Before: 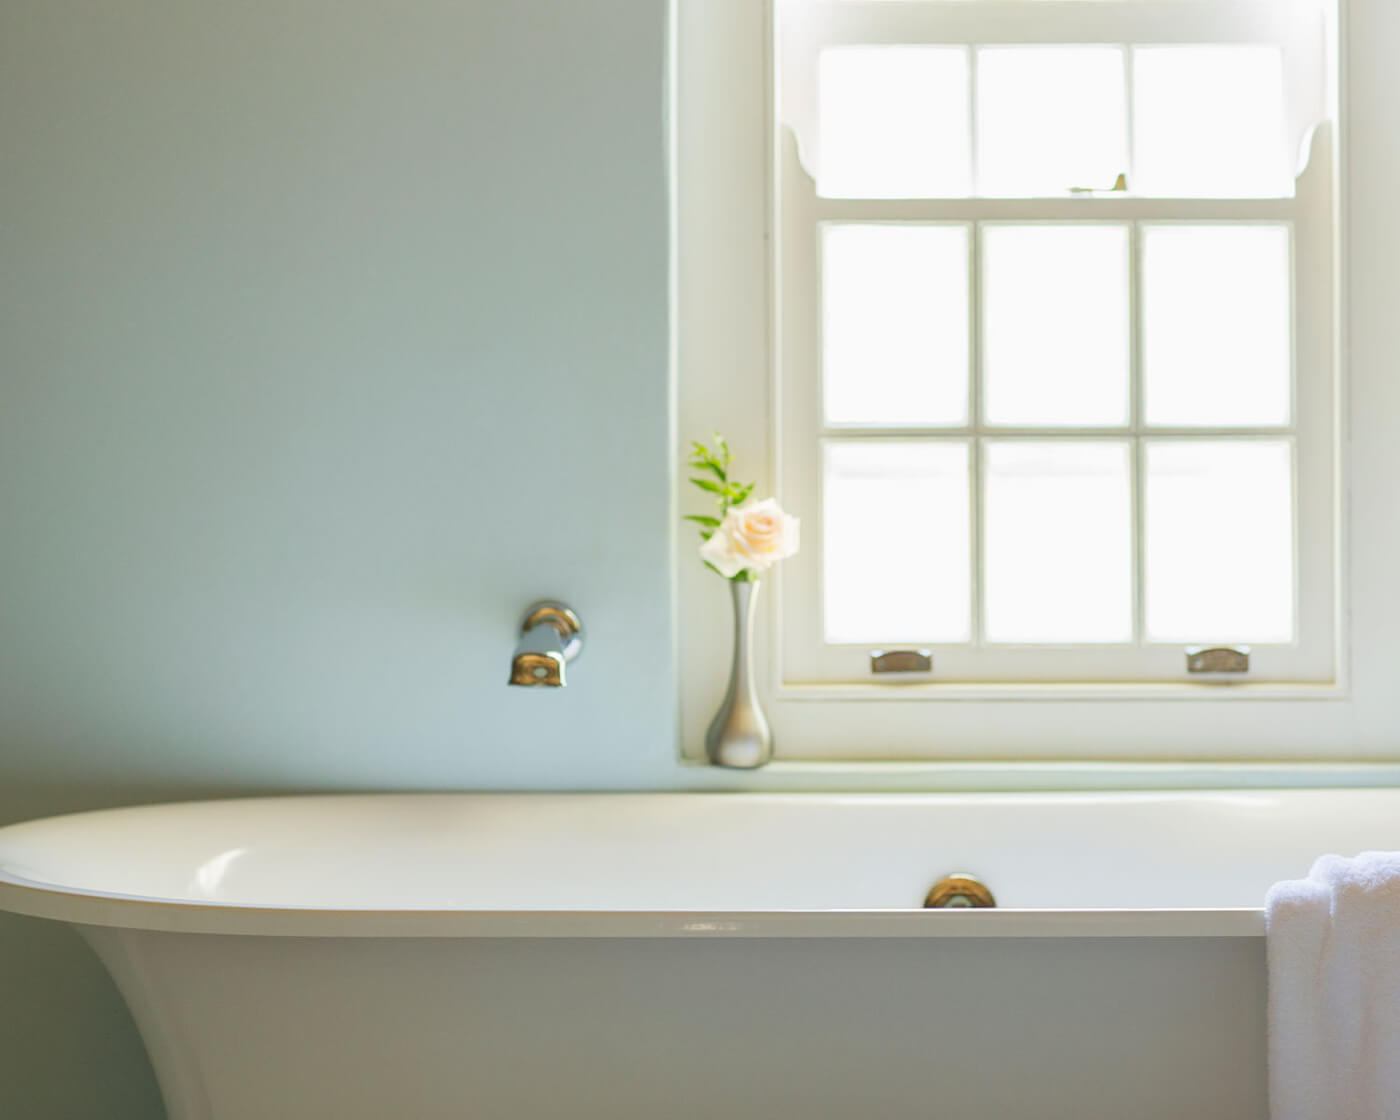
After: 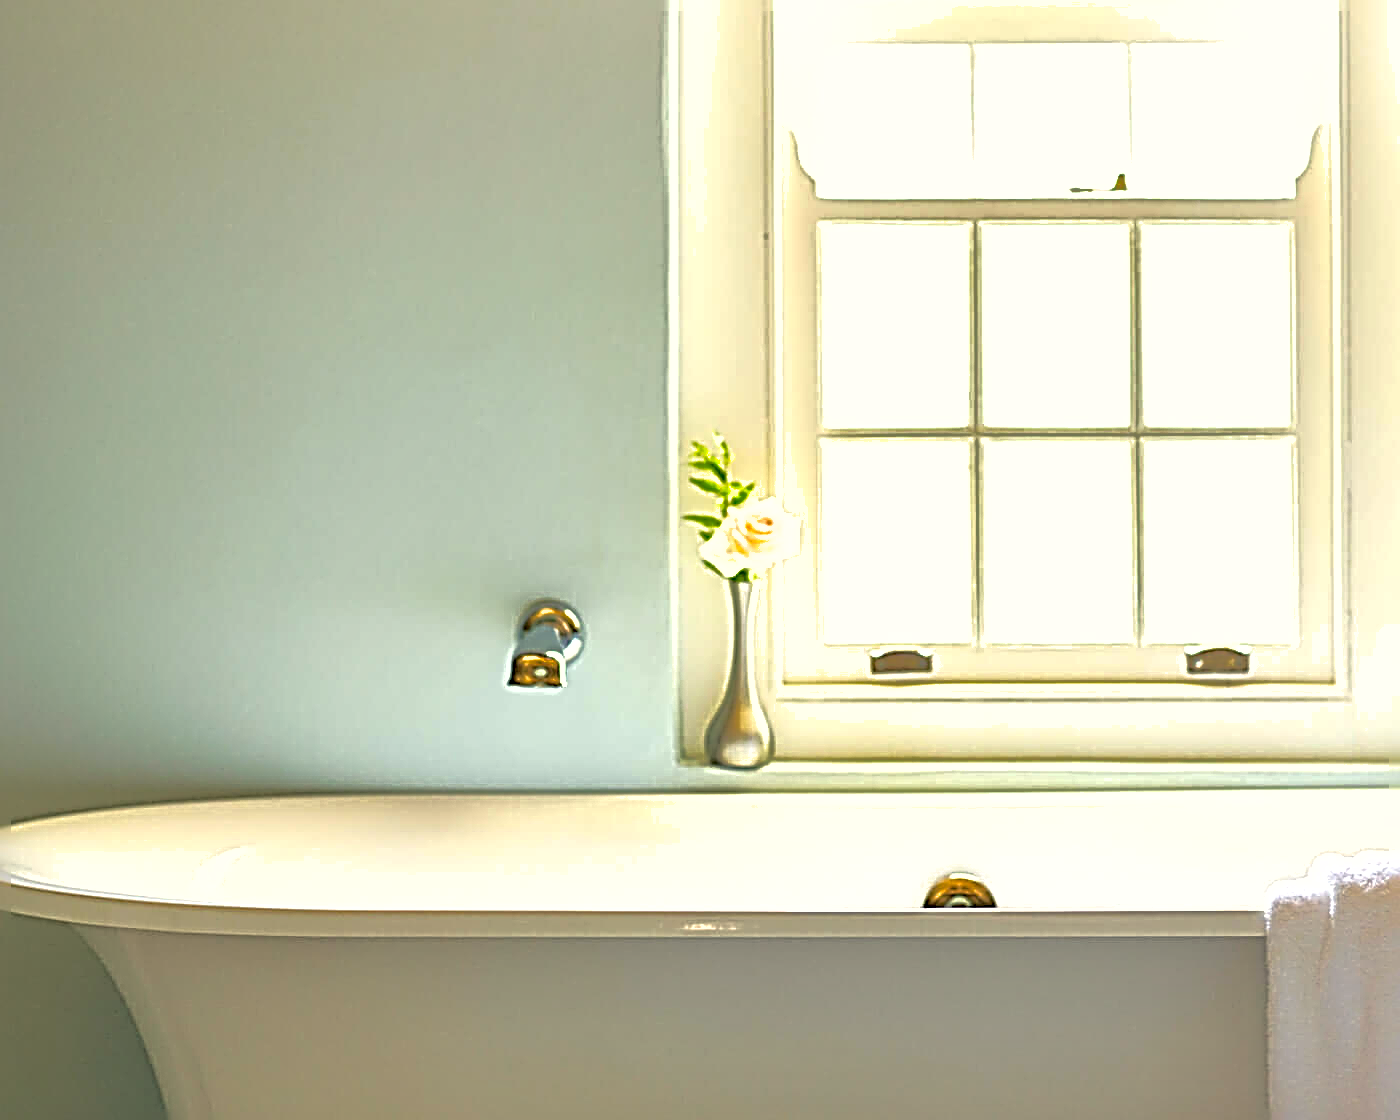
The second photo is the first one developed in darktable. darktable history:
sharpen: radius 4.039, amount 1.997
exposure: black level correction 0.001, exposure 0.5 EV, compensate highlight preservation false
color balance rgb: highlights gain › chroma 3.007%, highlights gain › hue 78.87°, perceptual saturation grading › global saturation 9.937%, perceptual brilliance grading › global brilliance 2.525%
shadows and highlights: on, module defaults
